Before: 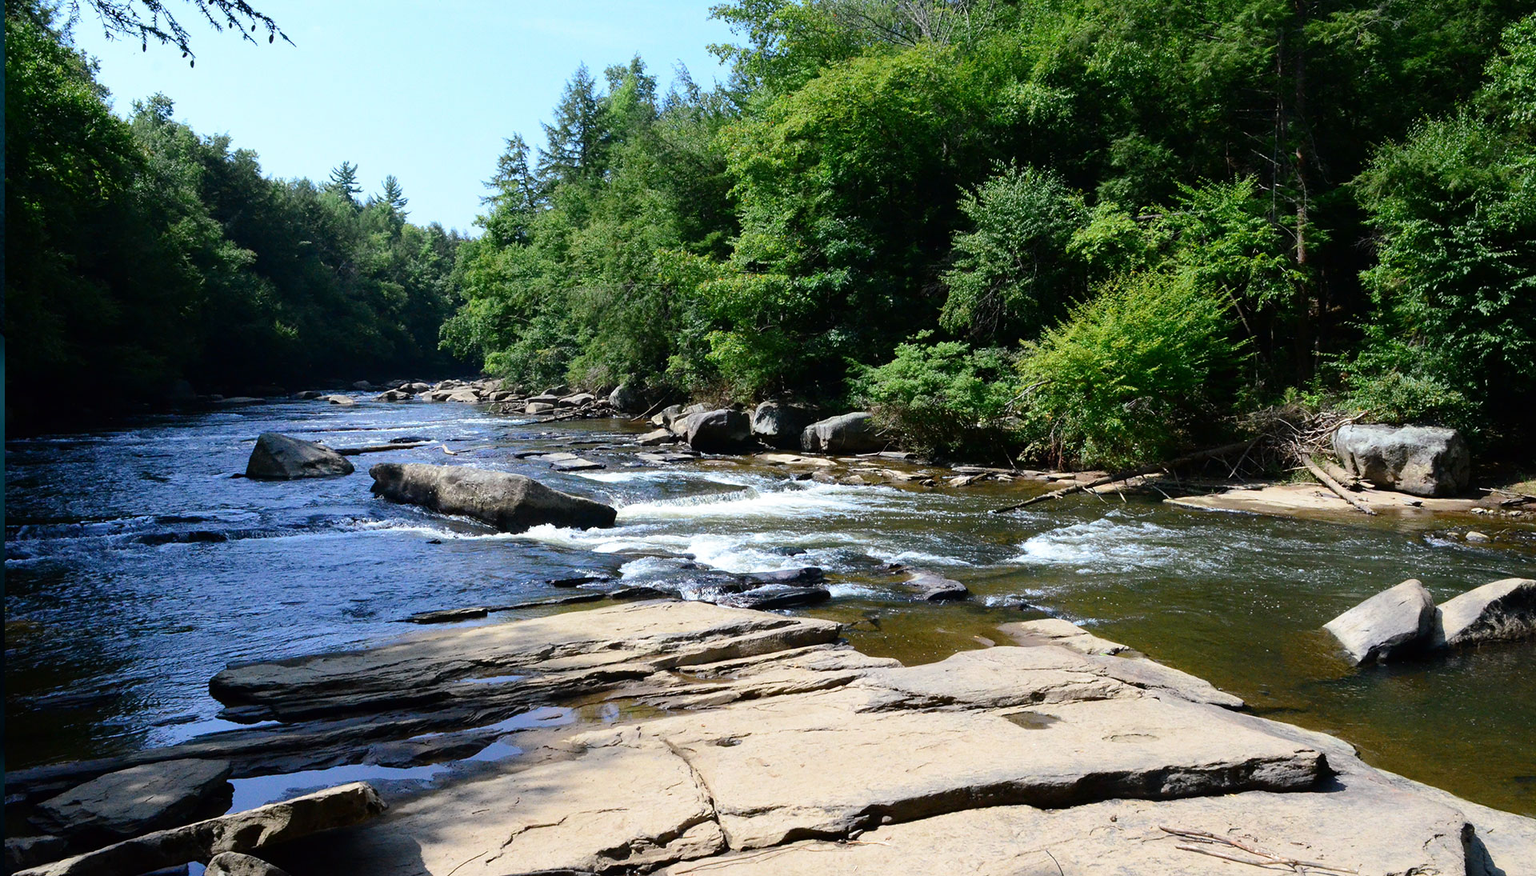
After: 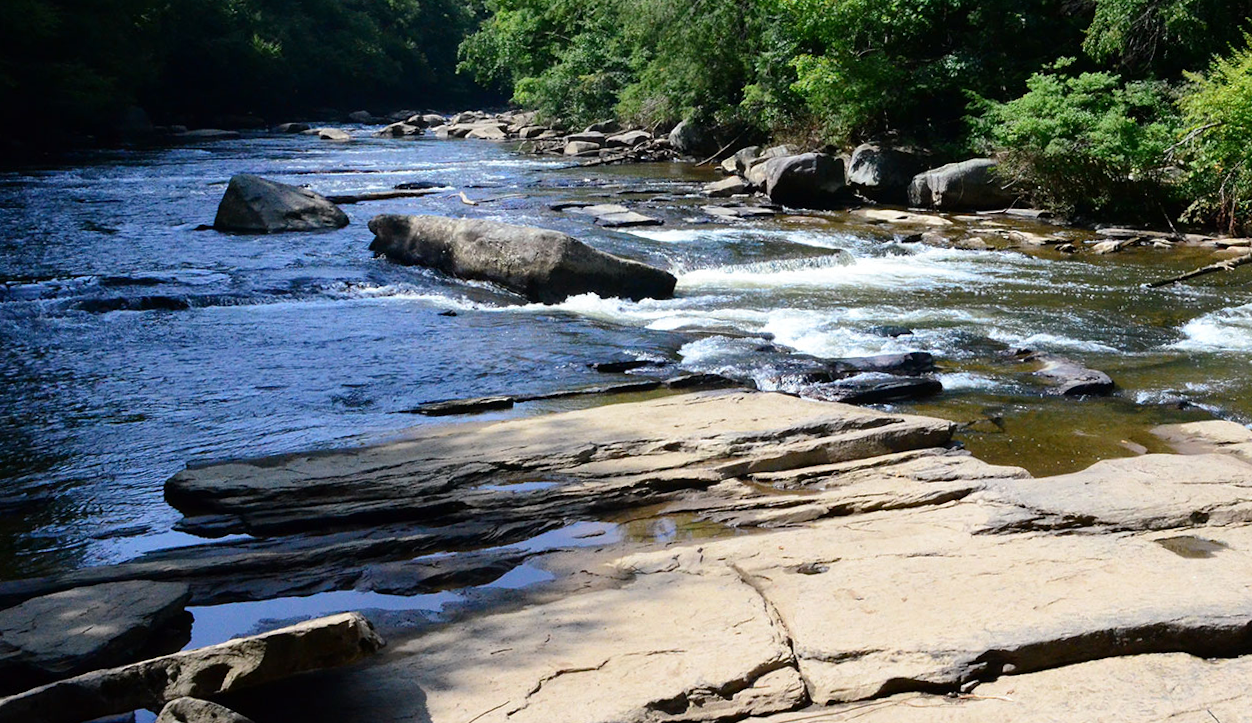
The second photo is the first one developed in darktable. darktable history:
crop and rotate: angle -0.794°, left 3.795%, top 32.314%, right 29.376%
